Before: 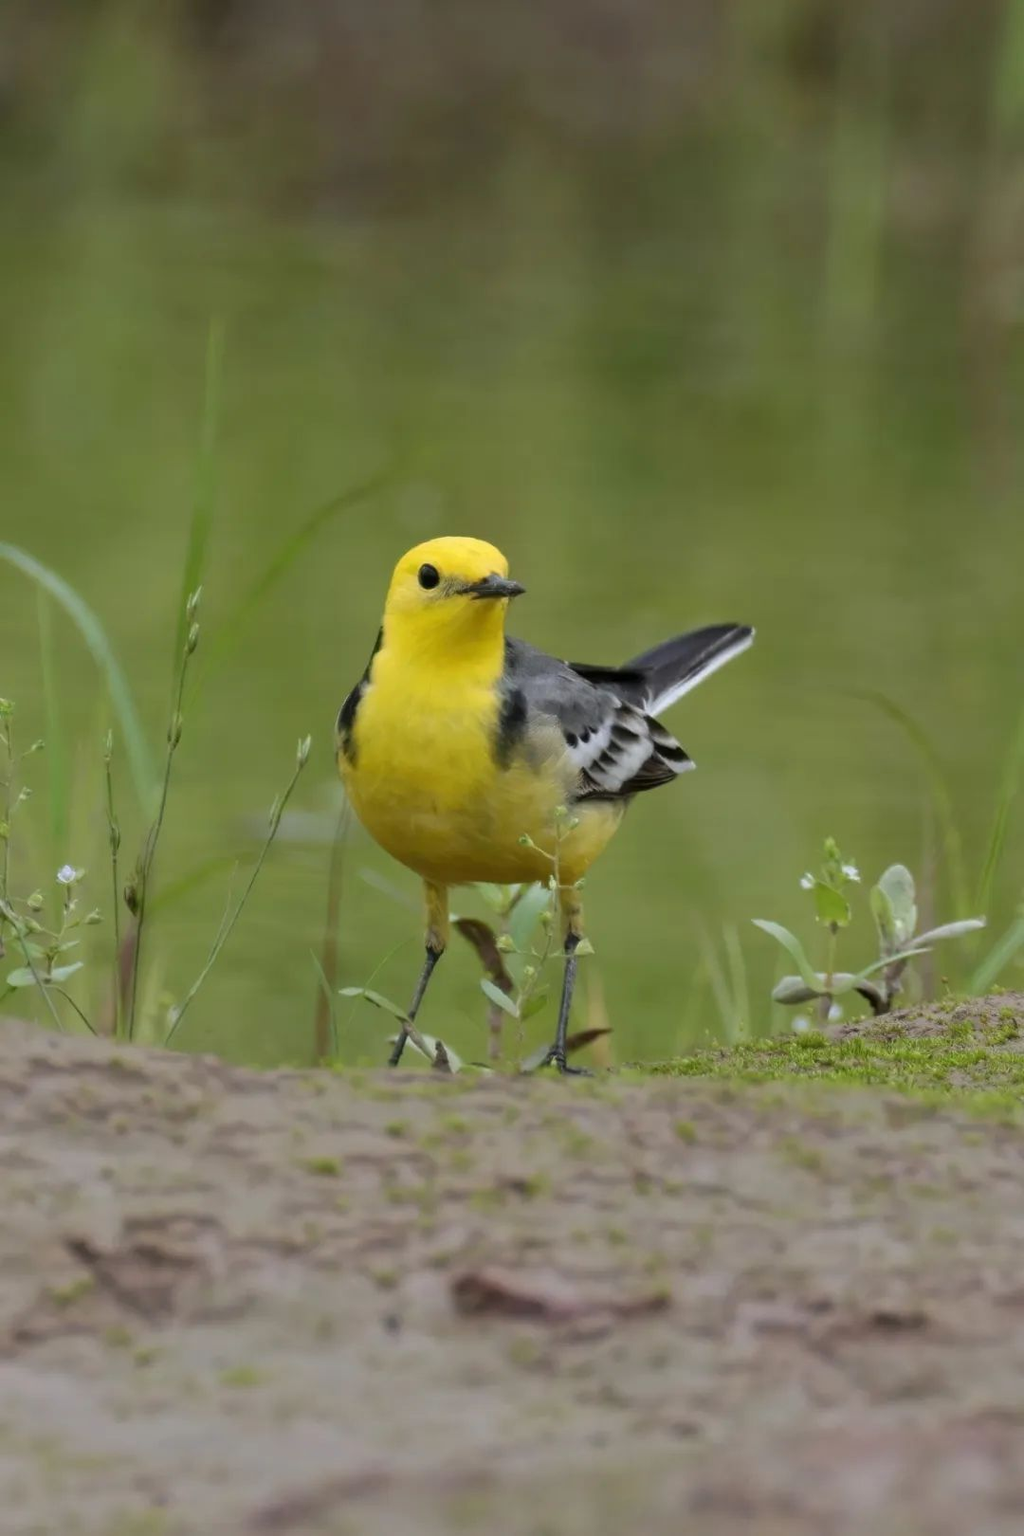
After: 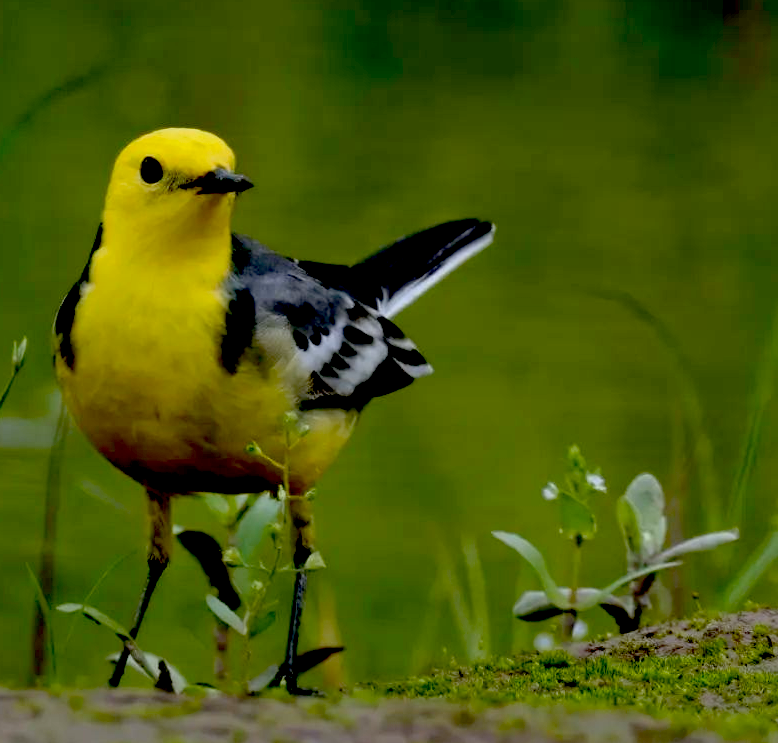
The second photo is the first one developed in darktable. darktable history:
crop and rotate: left 27.938%, top 27.046%, bottom 27.046%
white balance: red 0.98, blue 1.034
exposure: black level correction 0.1, exposure -0.092 EV, compensate highlight preservation false
